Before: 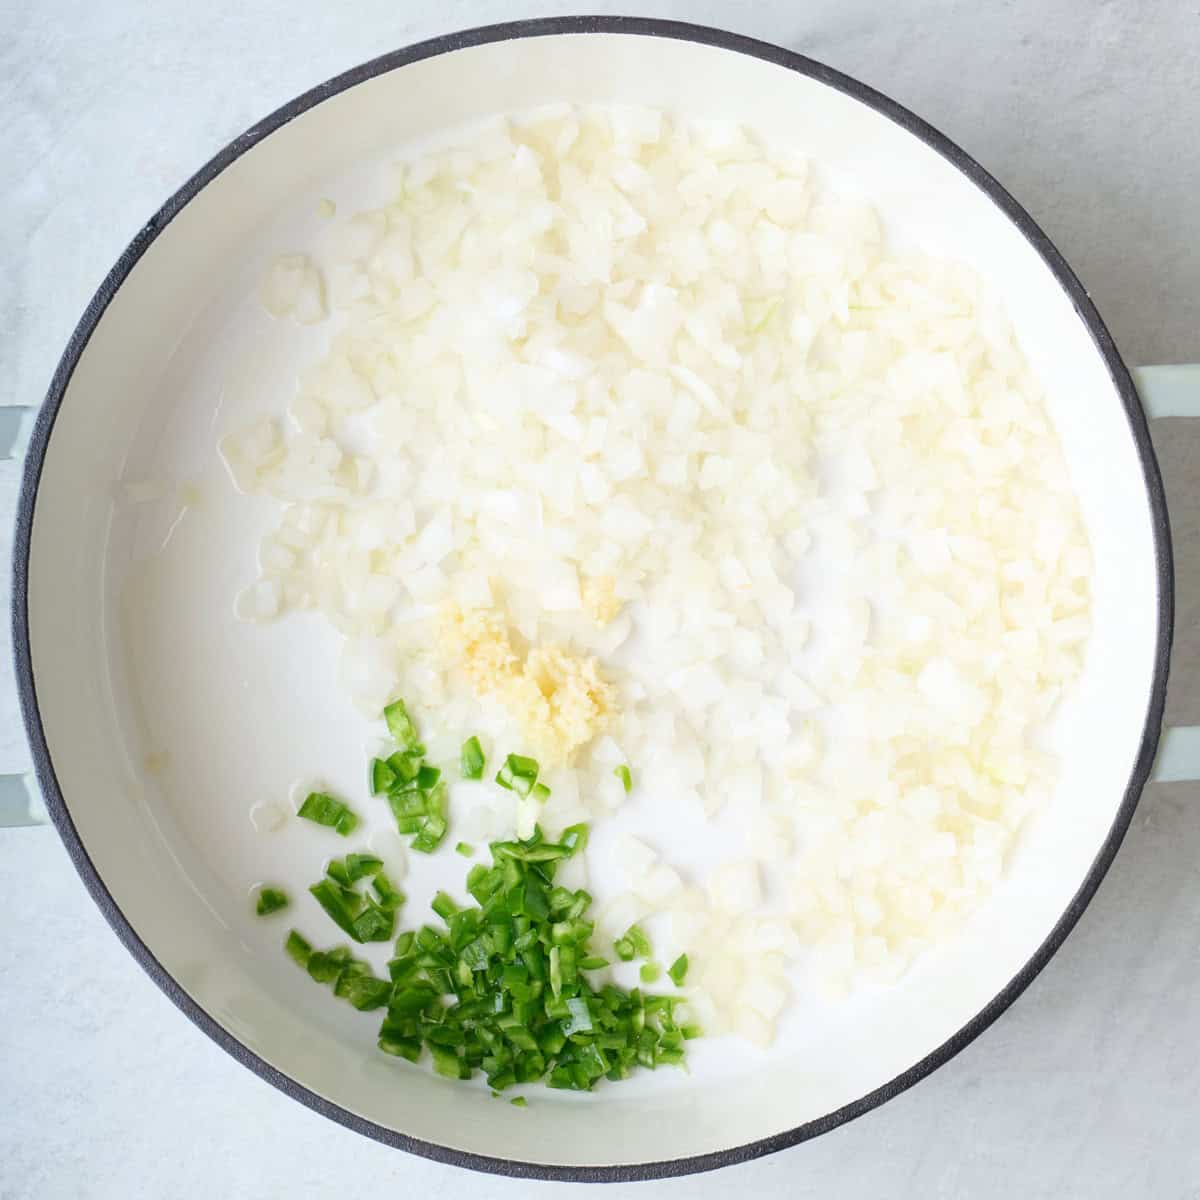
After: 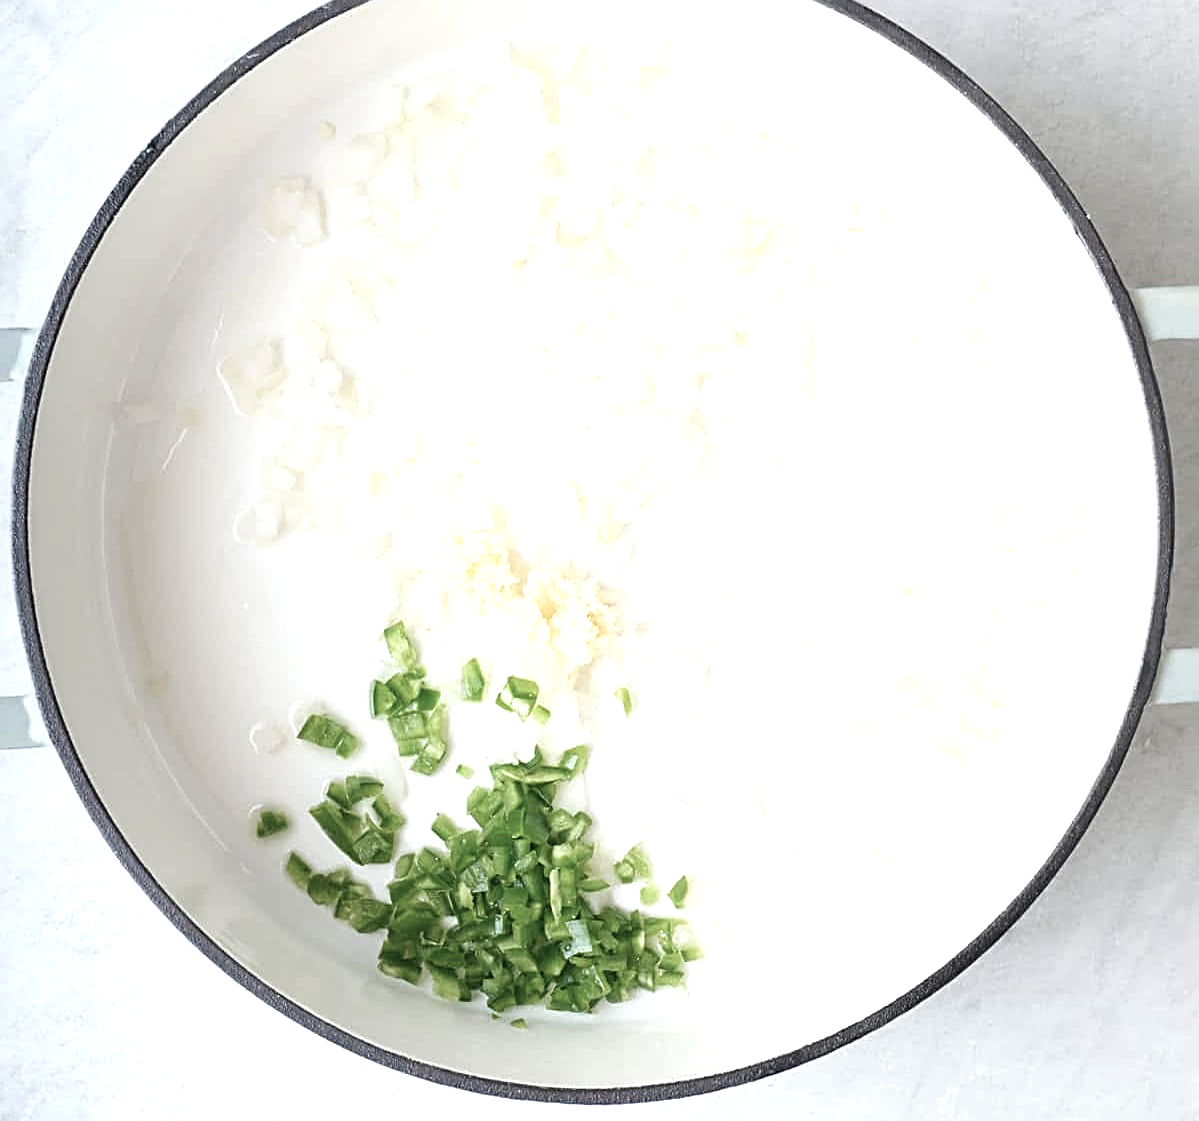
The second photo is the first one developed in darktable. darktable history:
sharpen: radius 2.534, amount 0.624
color zones: curves: ch0 [(0, 0.559) (0.153, 0.551) (0.229, 0.5) (0.429, 0.5) (0.571, 0.5) (0.714, 0.5) (0.857, 0.5) (1, 0.559)]; ch1 [(0, 0.417) (0.112, 0.336) (0.213, 0.26) (0.429, 0.34) (0.571, 0.35) (0.683, 0.331) (0.857, 0.344) (1, 0.417)]
crop and rotate: top 6.551%
exposure: exposure 0.504 EV, compensate highlight preservation false
